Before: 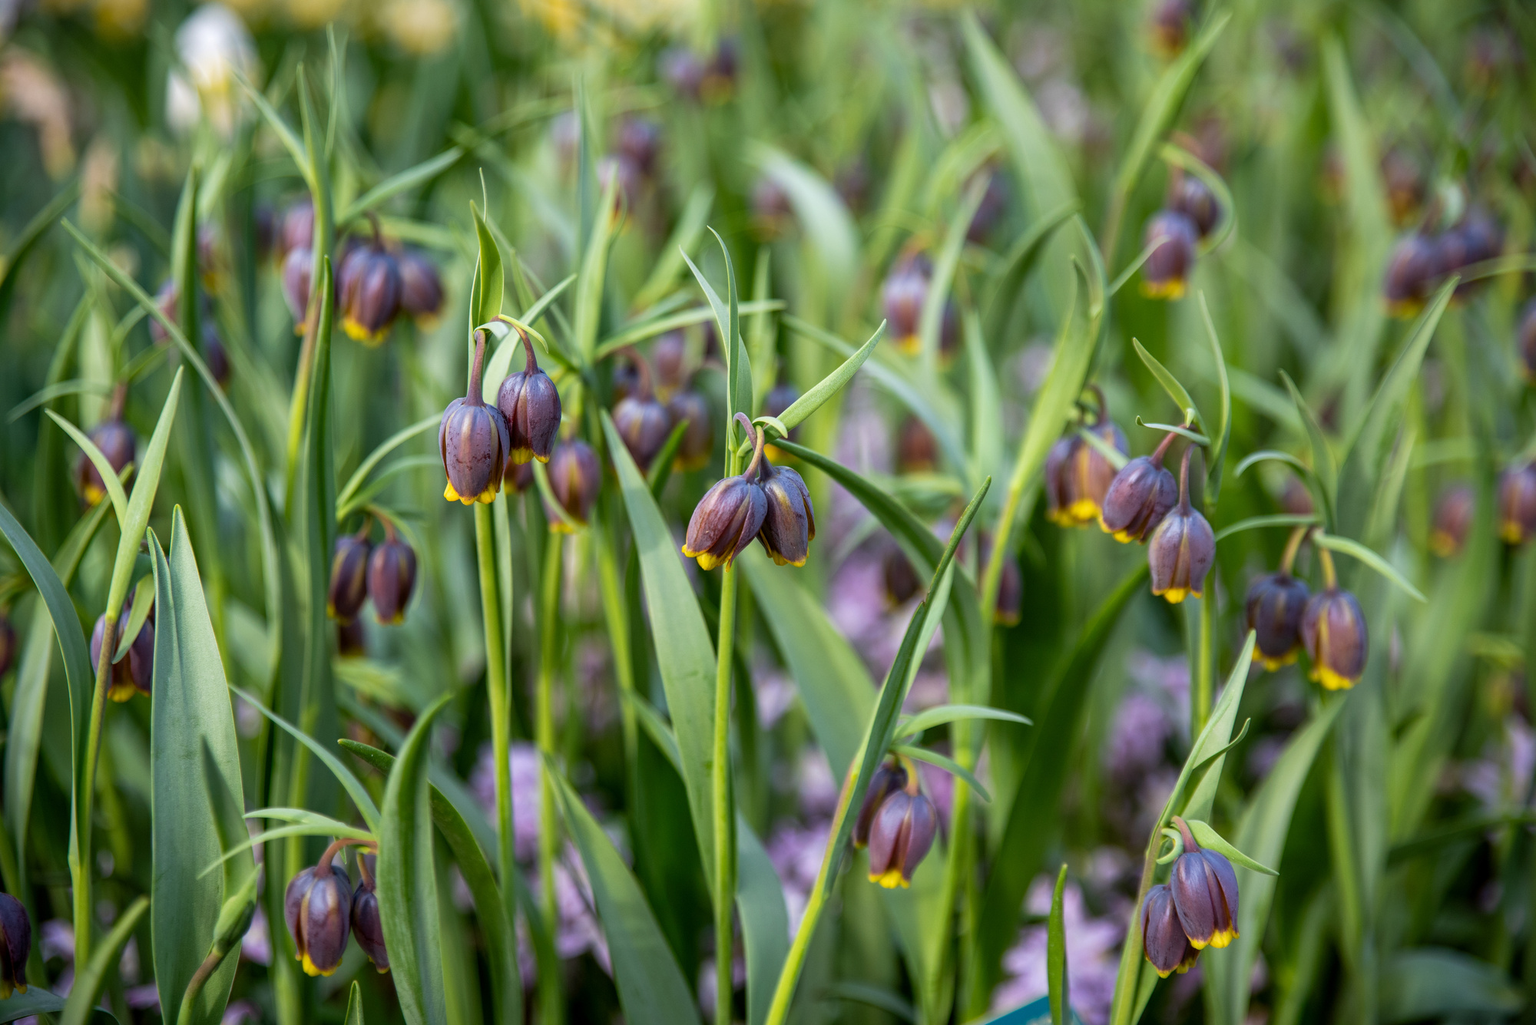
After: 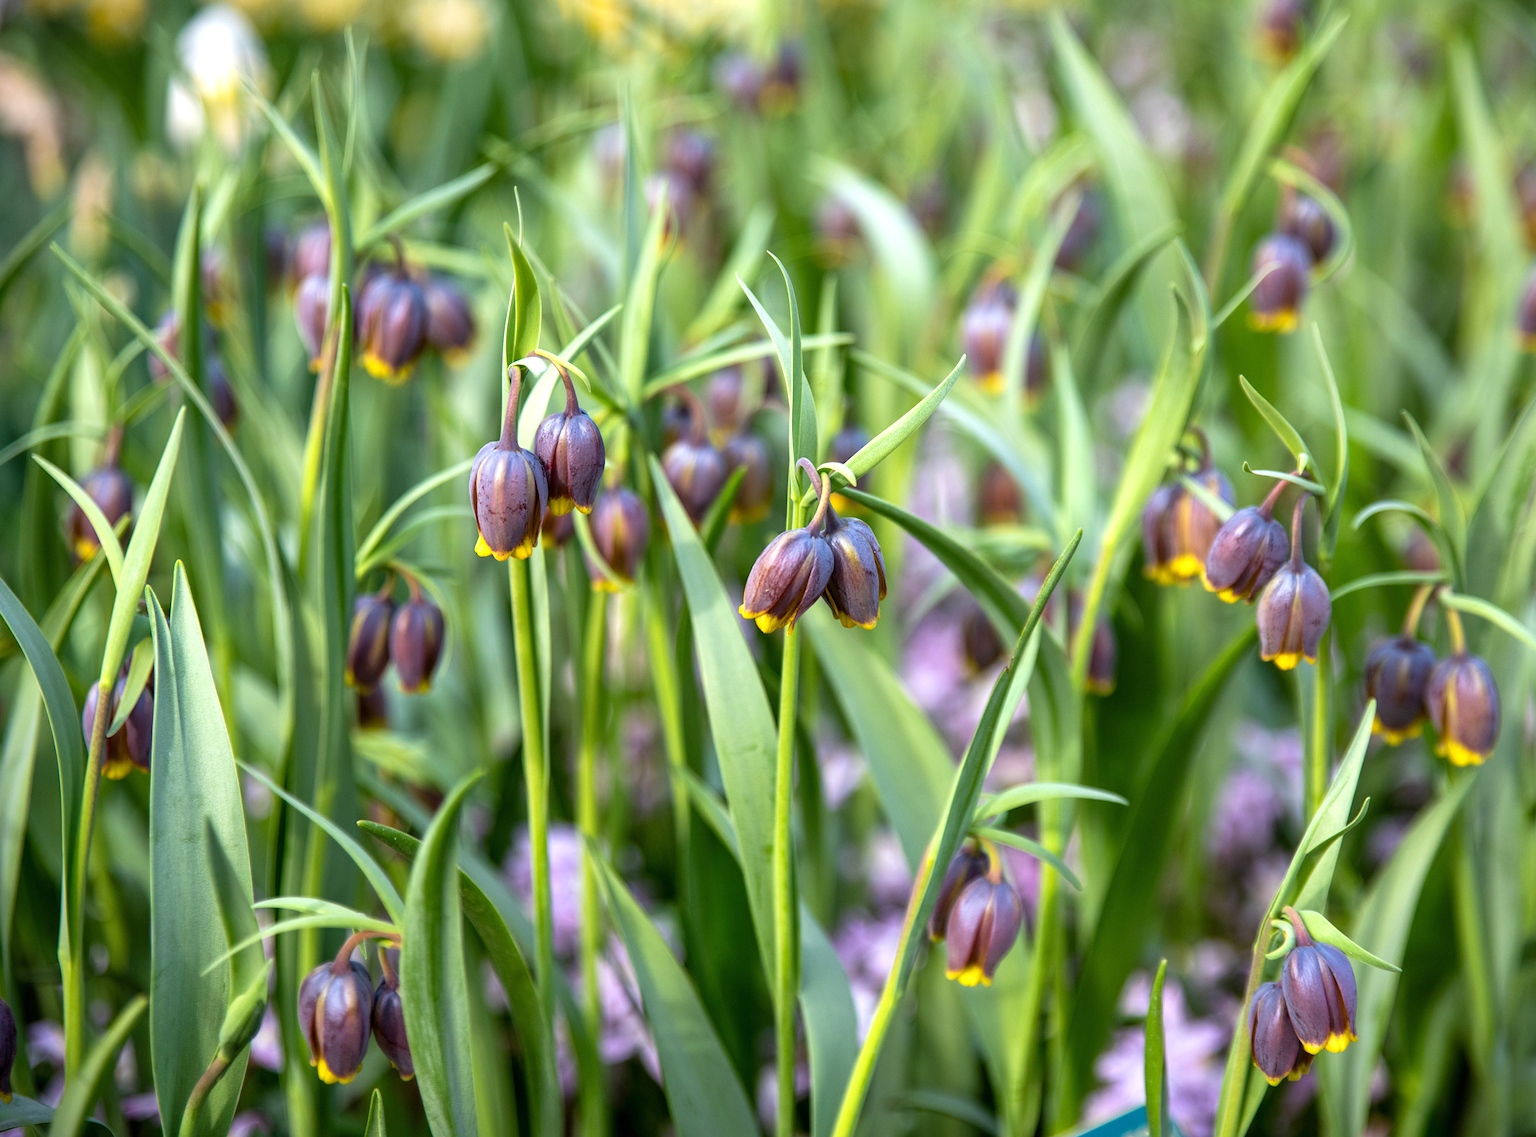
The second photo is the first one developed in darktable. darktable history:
exposure: black level correction 0, exposure 0.6 EV, compensate exposure bias true, compensate highlight preservation false
crop and rotate: left 1.088%, right 8.807%
